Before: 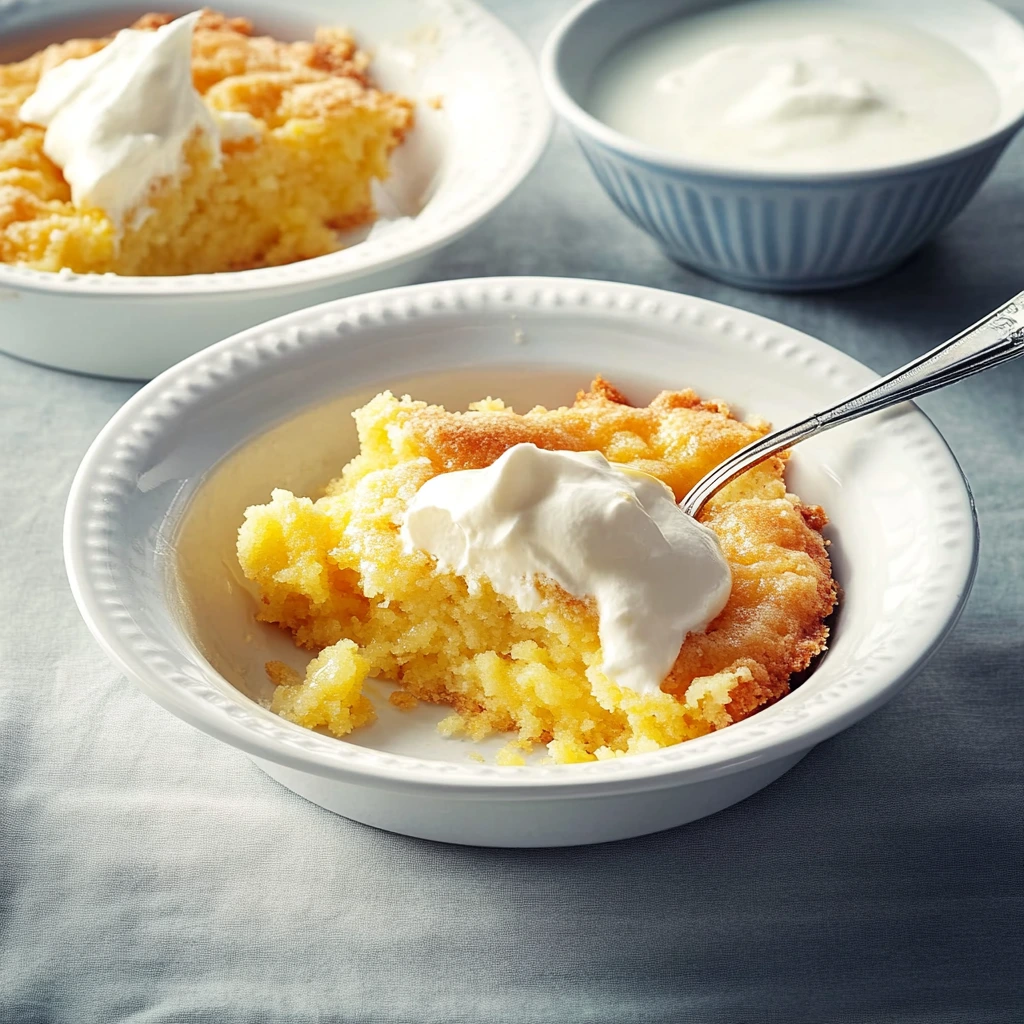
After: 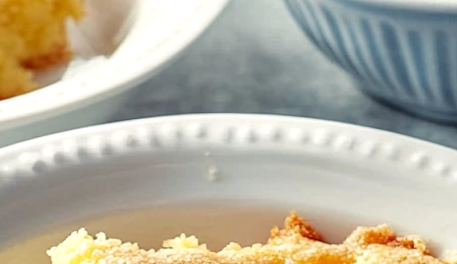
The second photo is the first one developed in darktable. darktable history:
crop: left 28.64%, top 16.832%, right 26.637%, bottom 58.055%
local contrast: on, module defaults
rotate and perspective: lens shift (horizontal) -0.055, automatic cropping off
